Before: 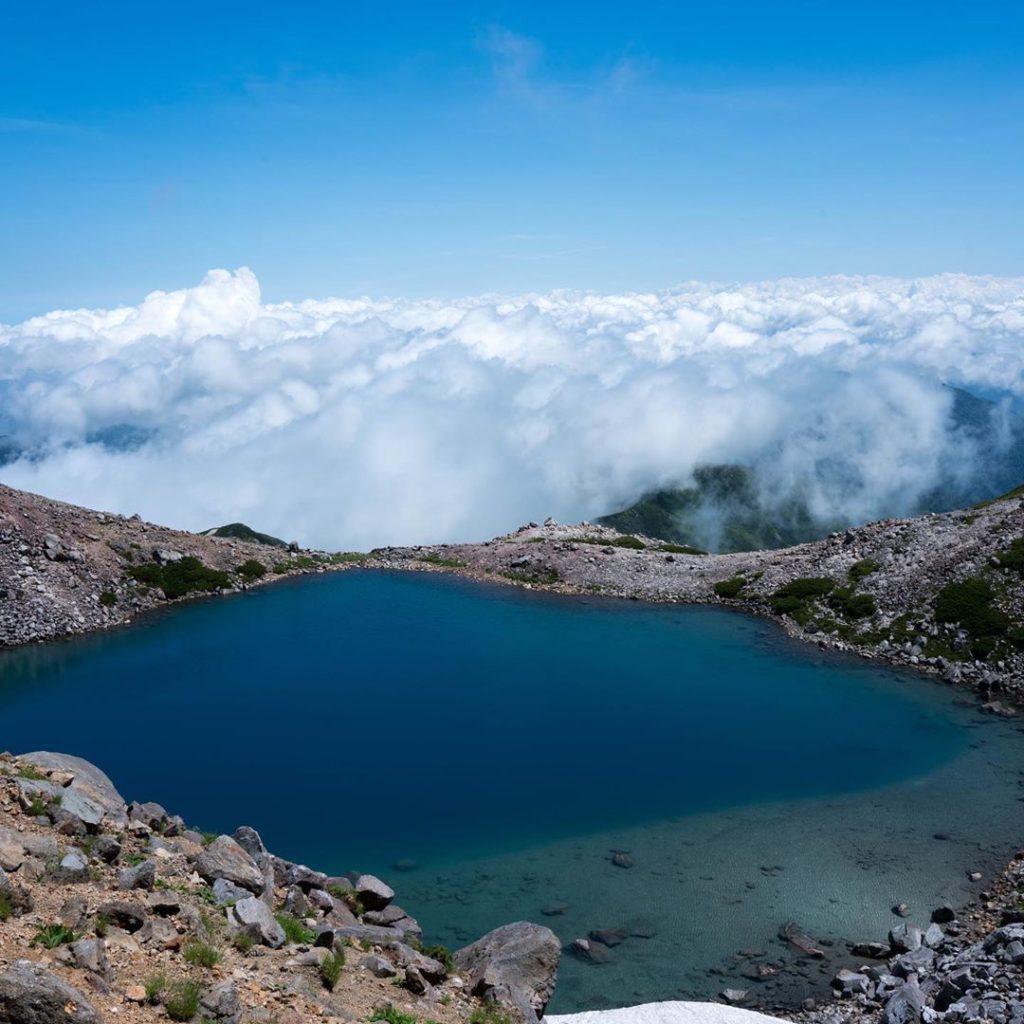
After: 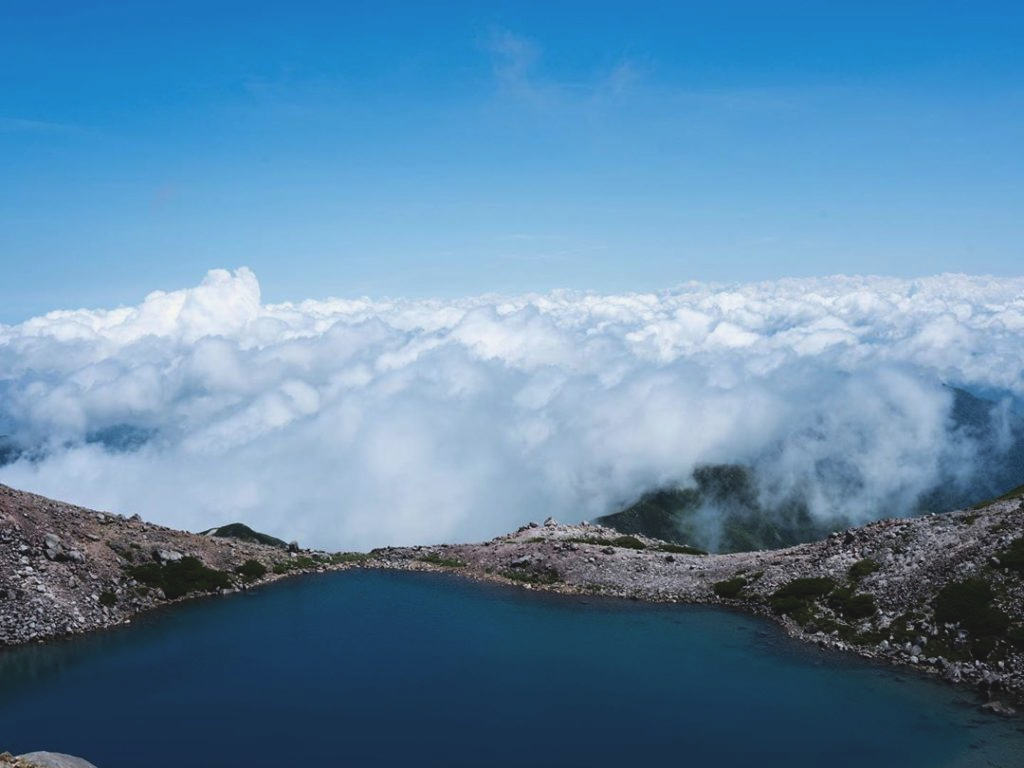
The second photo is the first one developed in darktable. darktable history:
exposure: black level correction -0.015, exposure -0.5 EV, compensate highlight preservation false
tone equalizer: -8 EV -0.417 EV, -7 EV -0.389 EV, -6 EV -0.333 EV, -5 EV -0.222 EV, -3 EV 0.222 EV, -2 EV 0.333 EV, -1 EV 0.389 EV, +0 EV 0.417 EV, edges refinement/feathering 500, mask exposure compensation -1.57 EV, preserve details no
crop: bottom 24.967%
